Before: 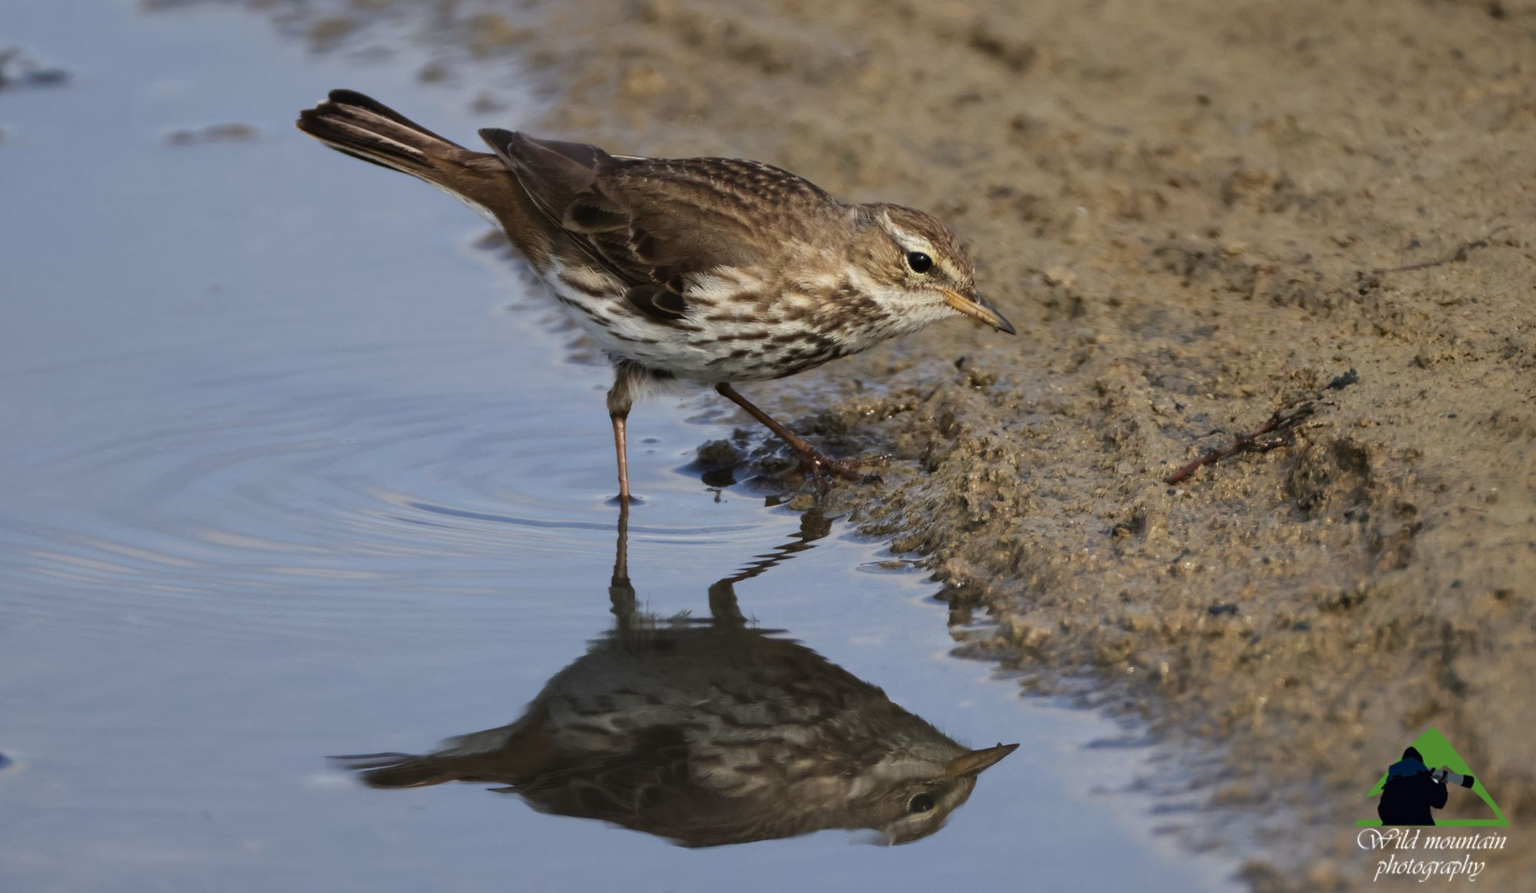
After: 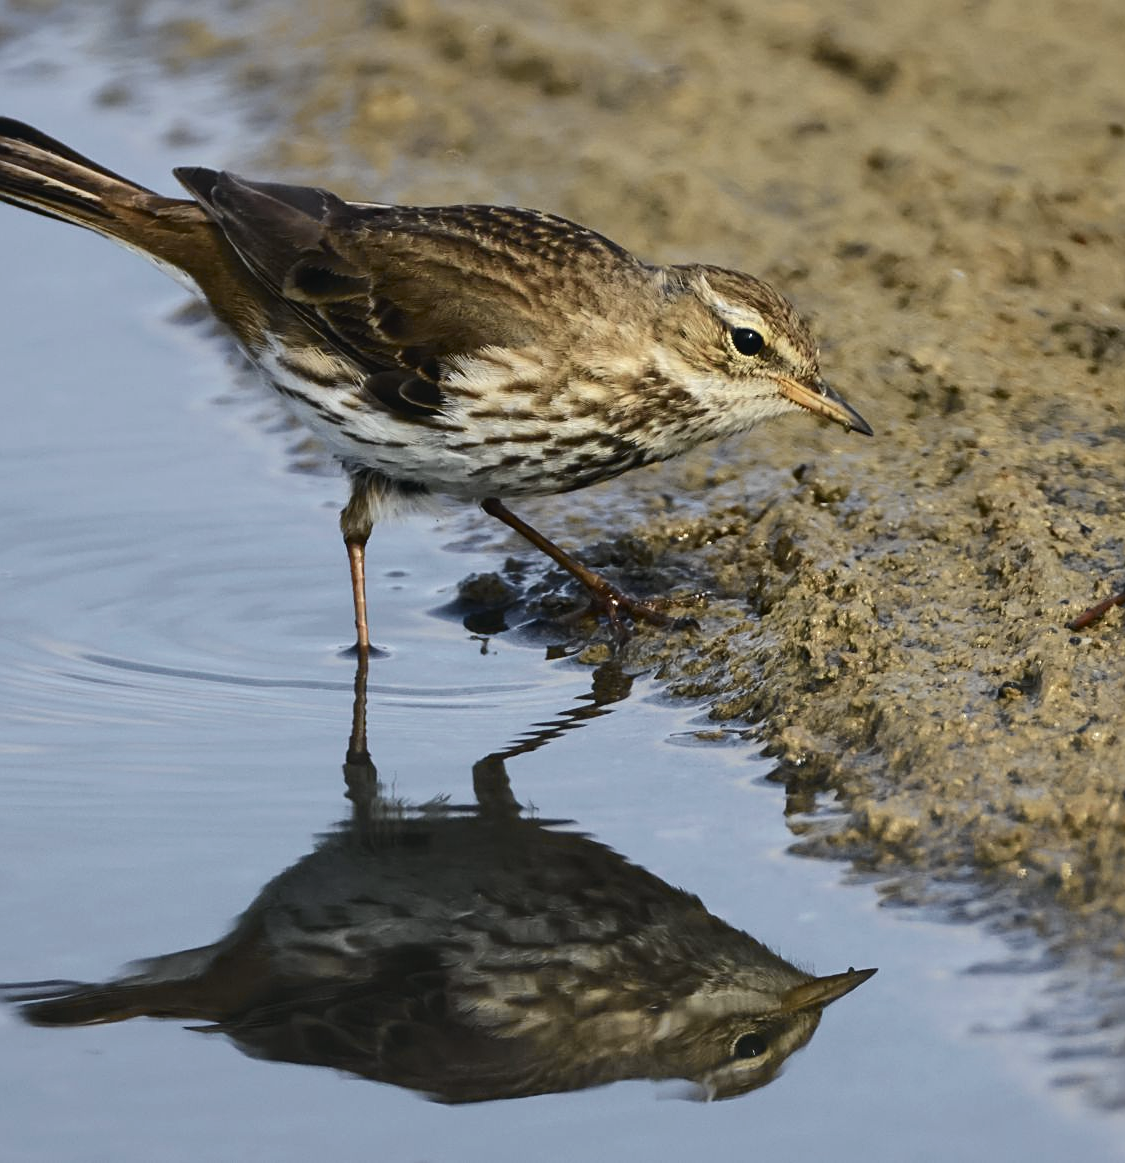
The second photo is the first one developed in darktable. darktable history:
sharpen: on, module defaults
crop and rotate: left 22.516%, right 21.234%
local contrast: highlights 100%, shadows 100%, detail 120%, midtone range 0.2
tone curve: curves: ch0 [(0, 0.046) (0.037, 0.056) (0.176, 0.162) (0.33, 0.331) (0.432, 0.475) (0.601, 0.665) (0.843, 0.876) (1, 1)]; ch1 [(0, 0) (0.339, 0.349) (0.445, 0.42) (0.476, 0.47) (0.497, 0.492) (0.523, 0.514) (0.557, 0.558) (0.632, 0.615) (0.728, 0.746) (1, 1)]; ch2 [(0, 0) (0.327, 0.324) (0.417, 0.44) (0.46, 0.453) (0.502, 0.495) (0.526, 0.52) (0.54, 0.55) (0.606, 0.626) (0.745, 0.704) (1, 1)], color space Lab, independent channels, preserve colors none
